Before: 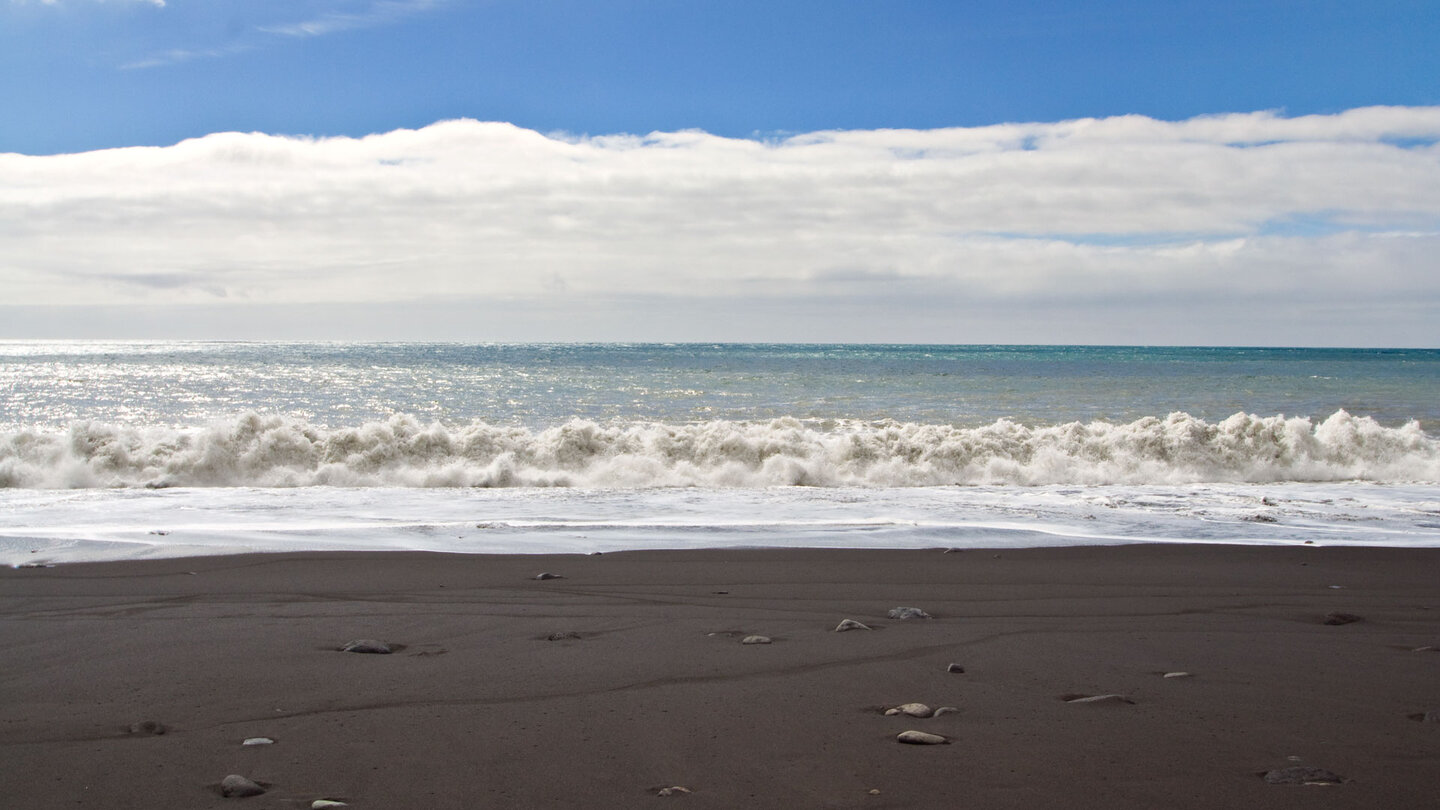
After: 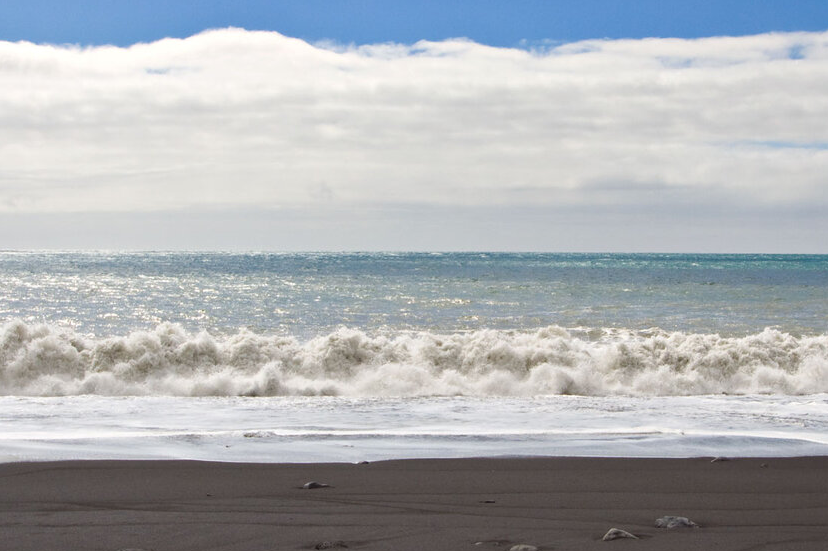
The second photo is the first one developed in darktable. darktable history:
crop: left 16.204%, top 11.254%, right 26.255%, bottom 20.672%
